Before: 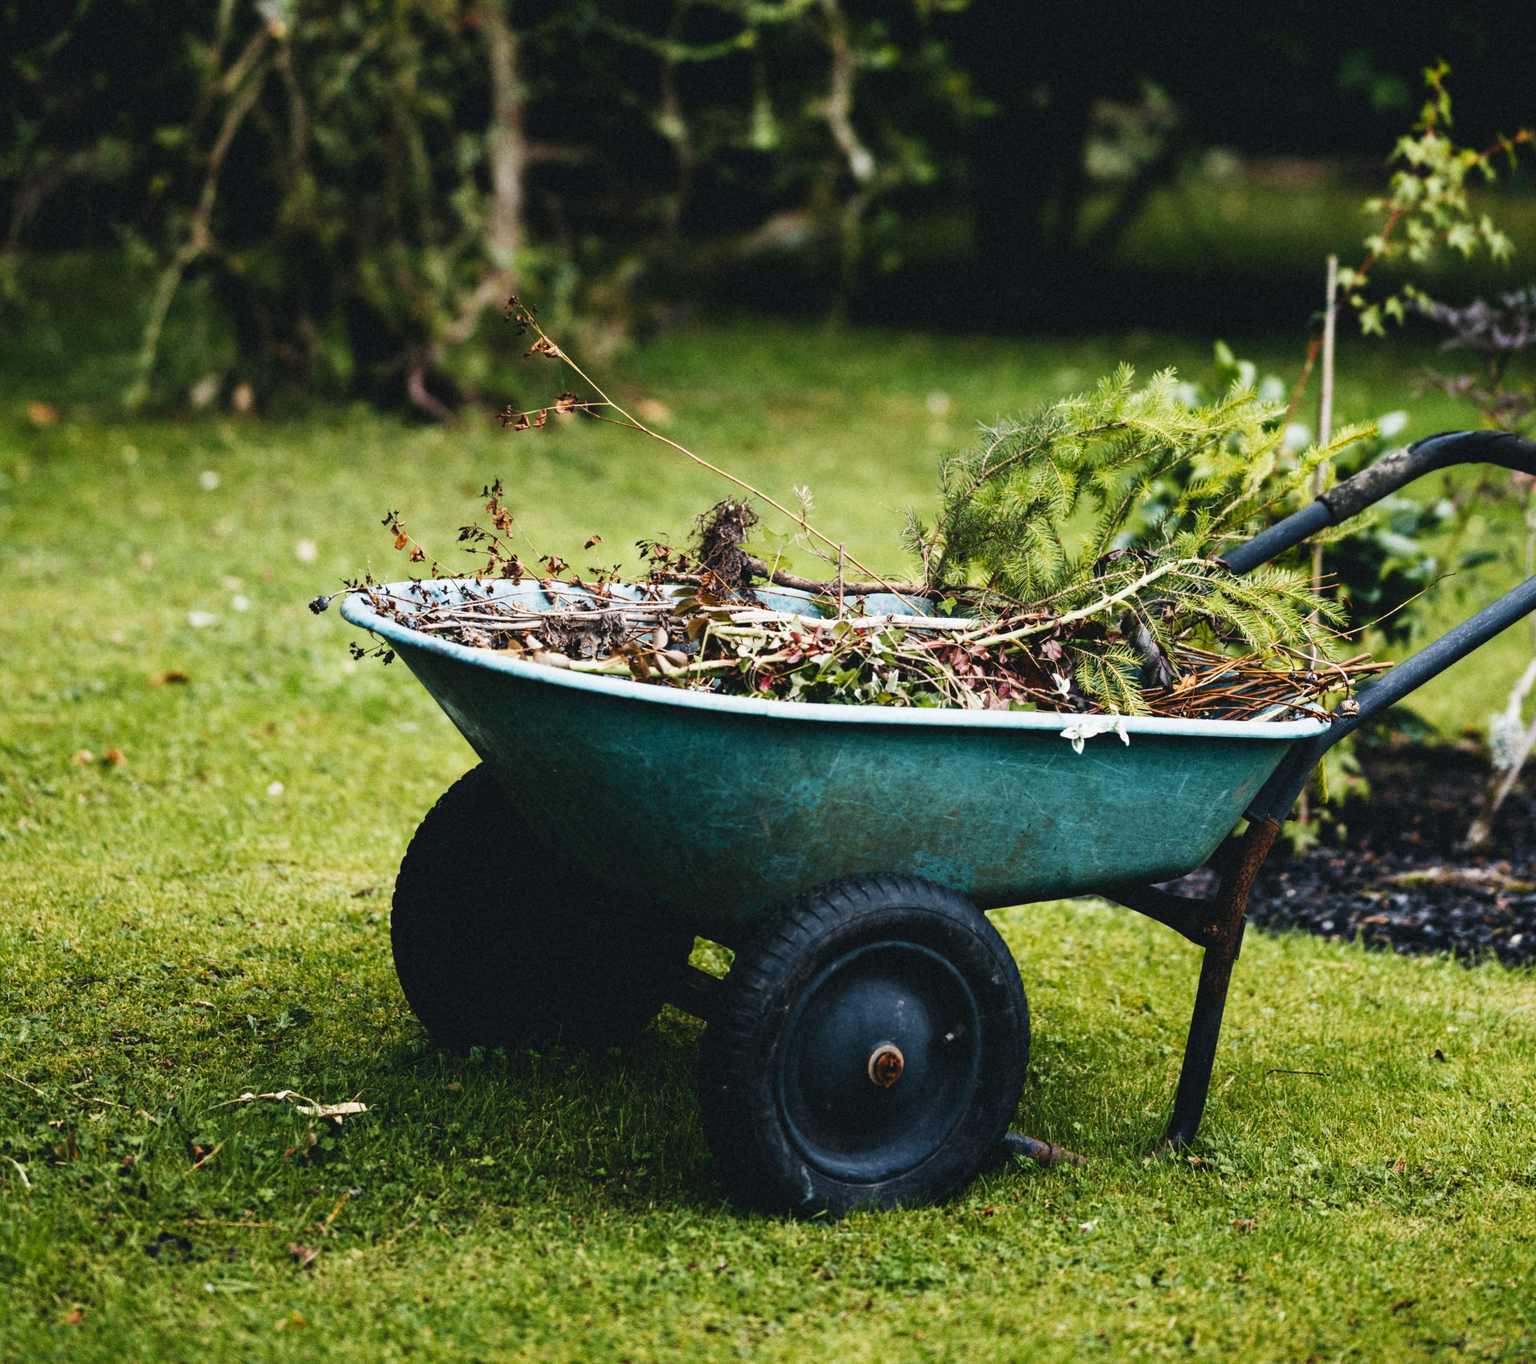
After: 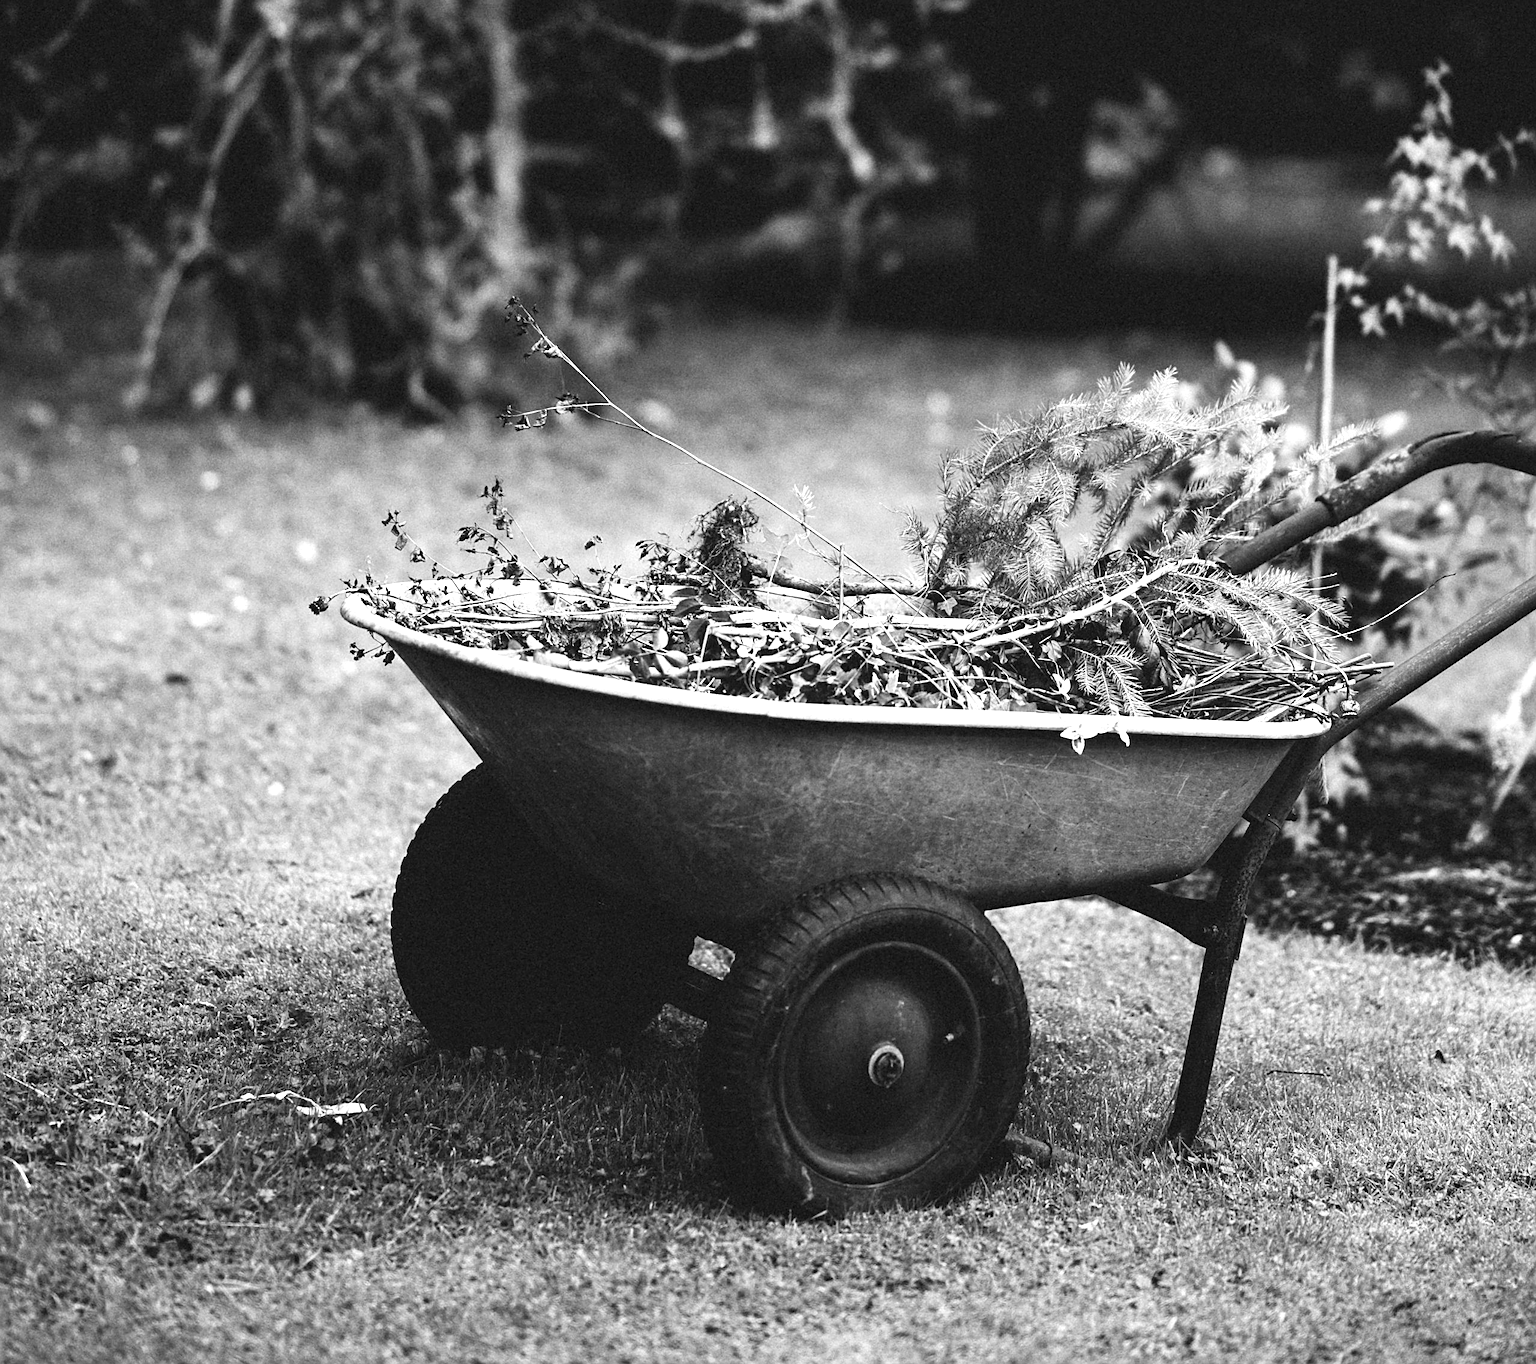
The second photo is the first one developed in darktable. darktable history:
exposure: exposure 0.564 EV, compensate highlight preservation false
color calibration: x 0.38, y 0.391, temperature 4086.74 K
monochrome: a 32, b 64, size 2.3
sharpen: on, module defaults
